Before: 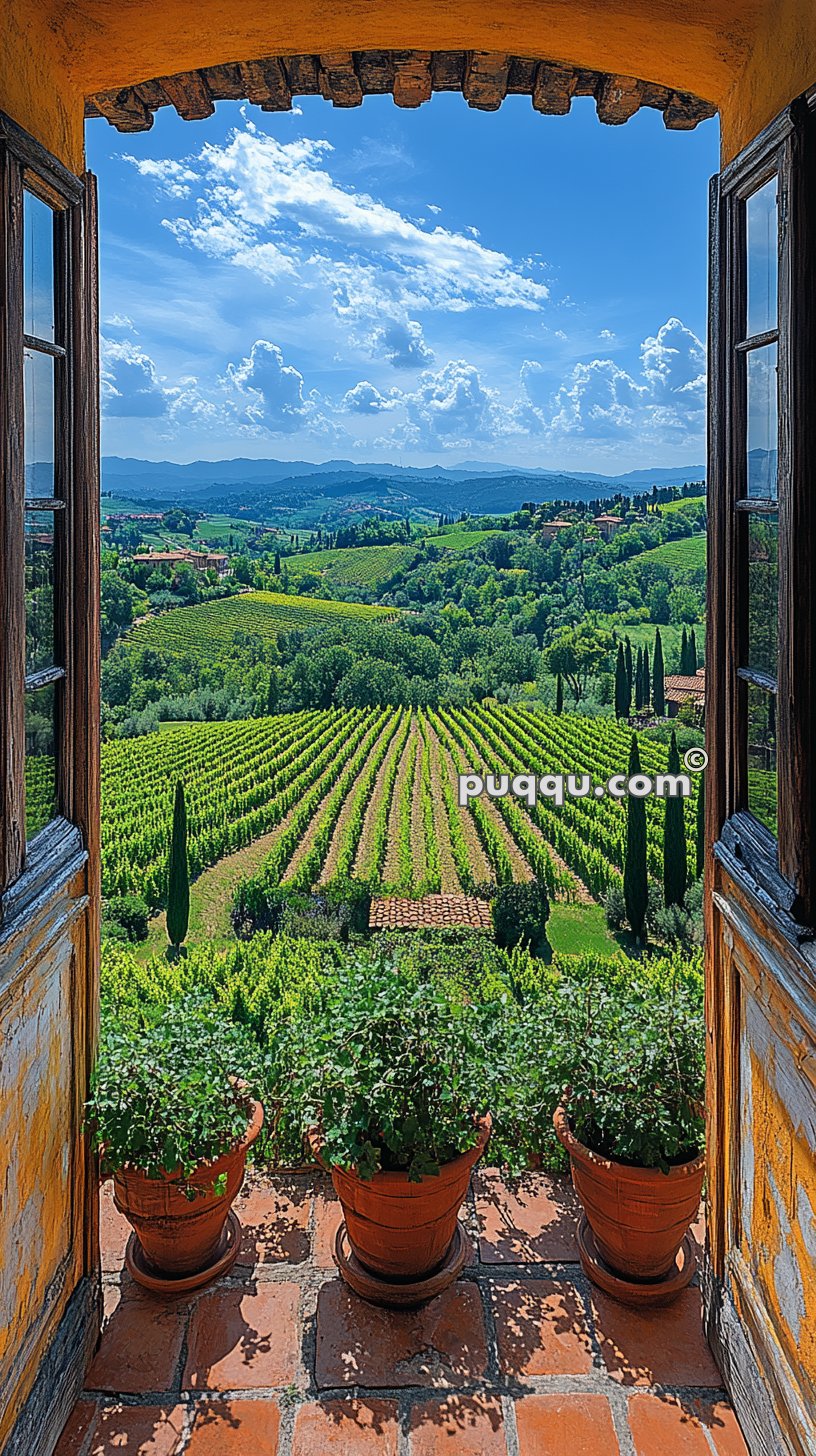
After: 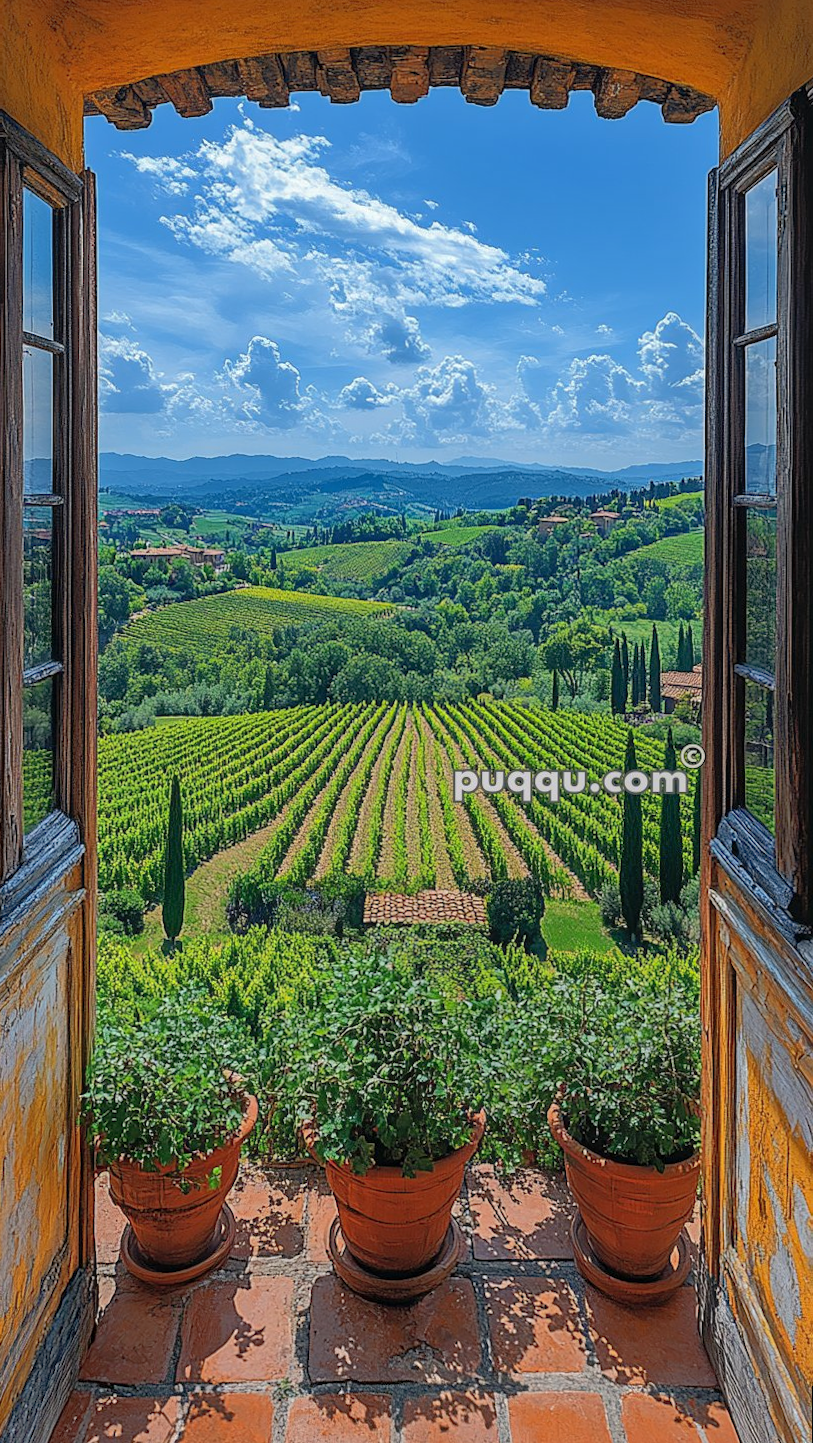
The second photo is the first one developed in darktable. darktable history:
rotate and perspective: rotation 0.192°, lens shift (horizontal) -0.015, crop left 0.005, crop right 0.996, crop top 0.006, crop bottom 0.99
local contrast: detail 110%
shadows and highlights: on, module defaults
